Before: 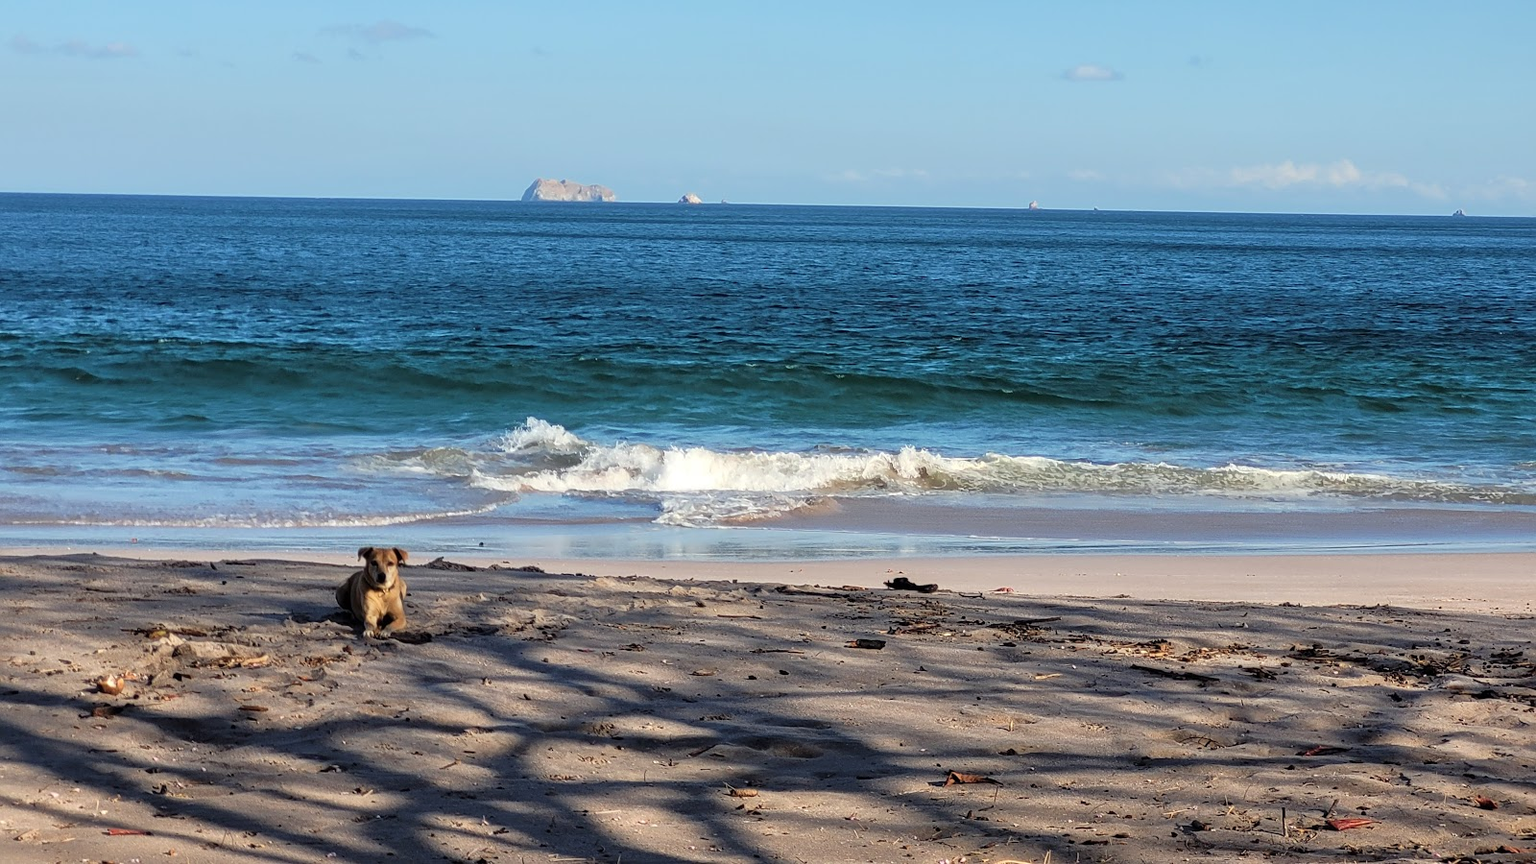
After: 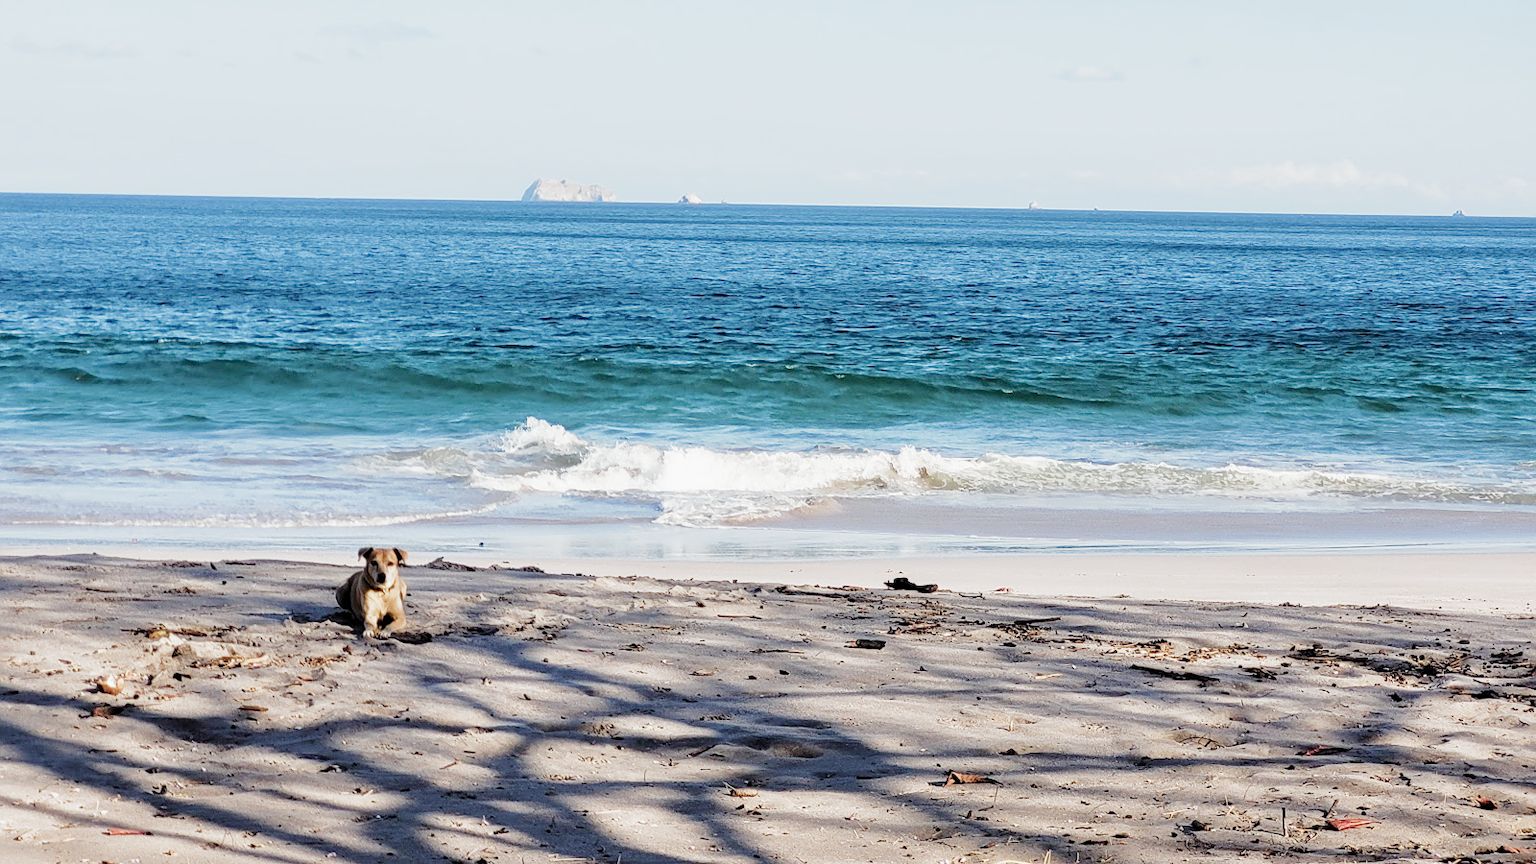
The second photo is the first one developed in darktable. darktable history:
exposure: black level correction 0, exposure 1.376 EV, compensate highlight preservation false
filmic rgb: black relative exposure -7.65 EV, white relative exposure 4.56 EV, hardness 3.61, preserve chrominance no, color science v5 (2021)
